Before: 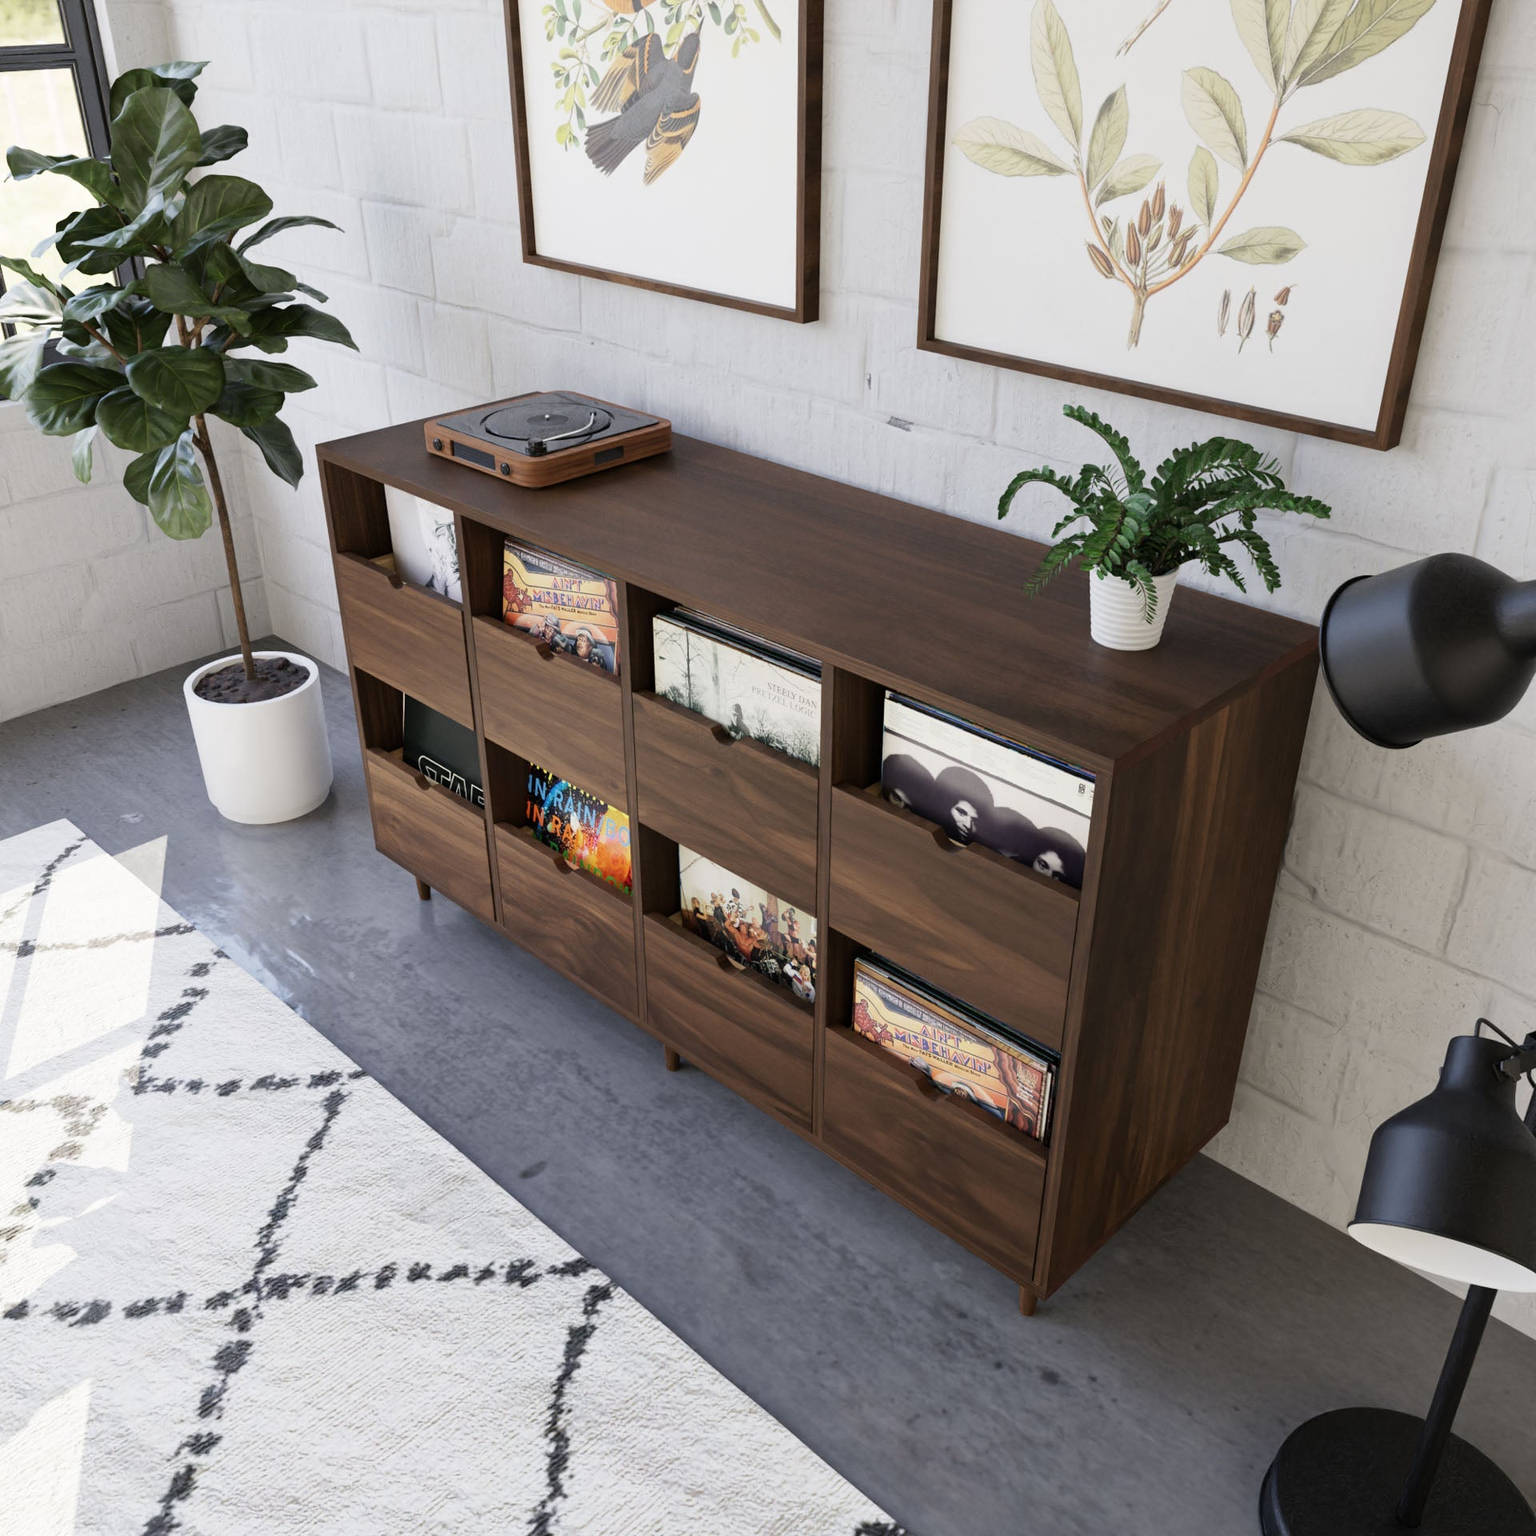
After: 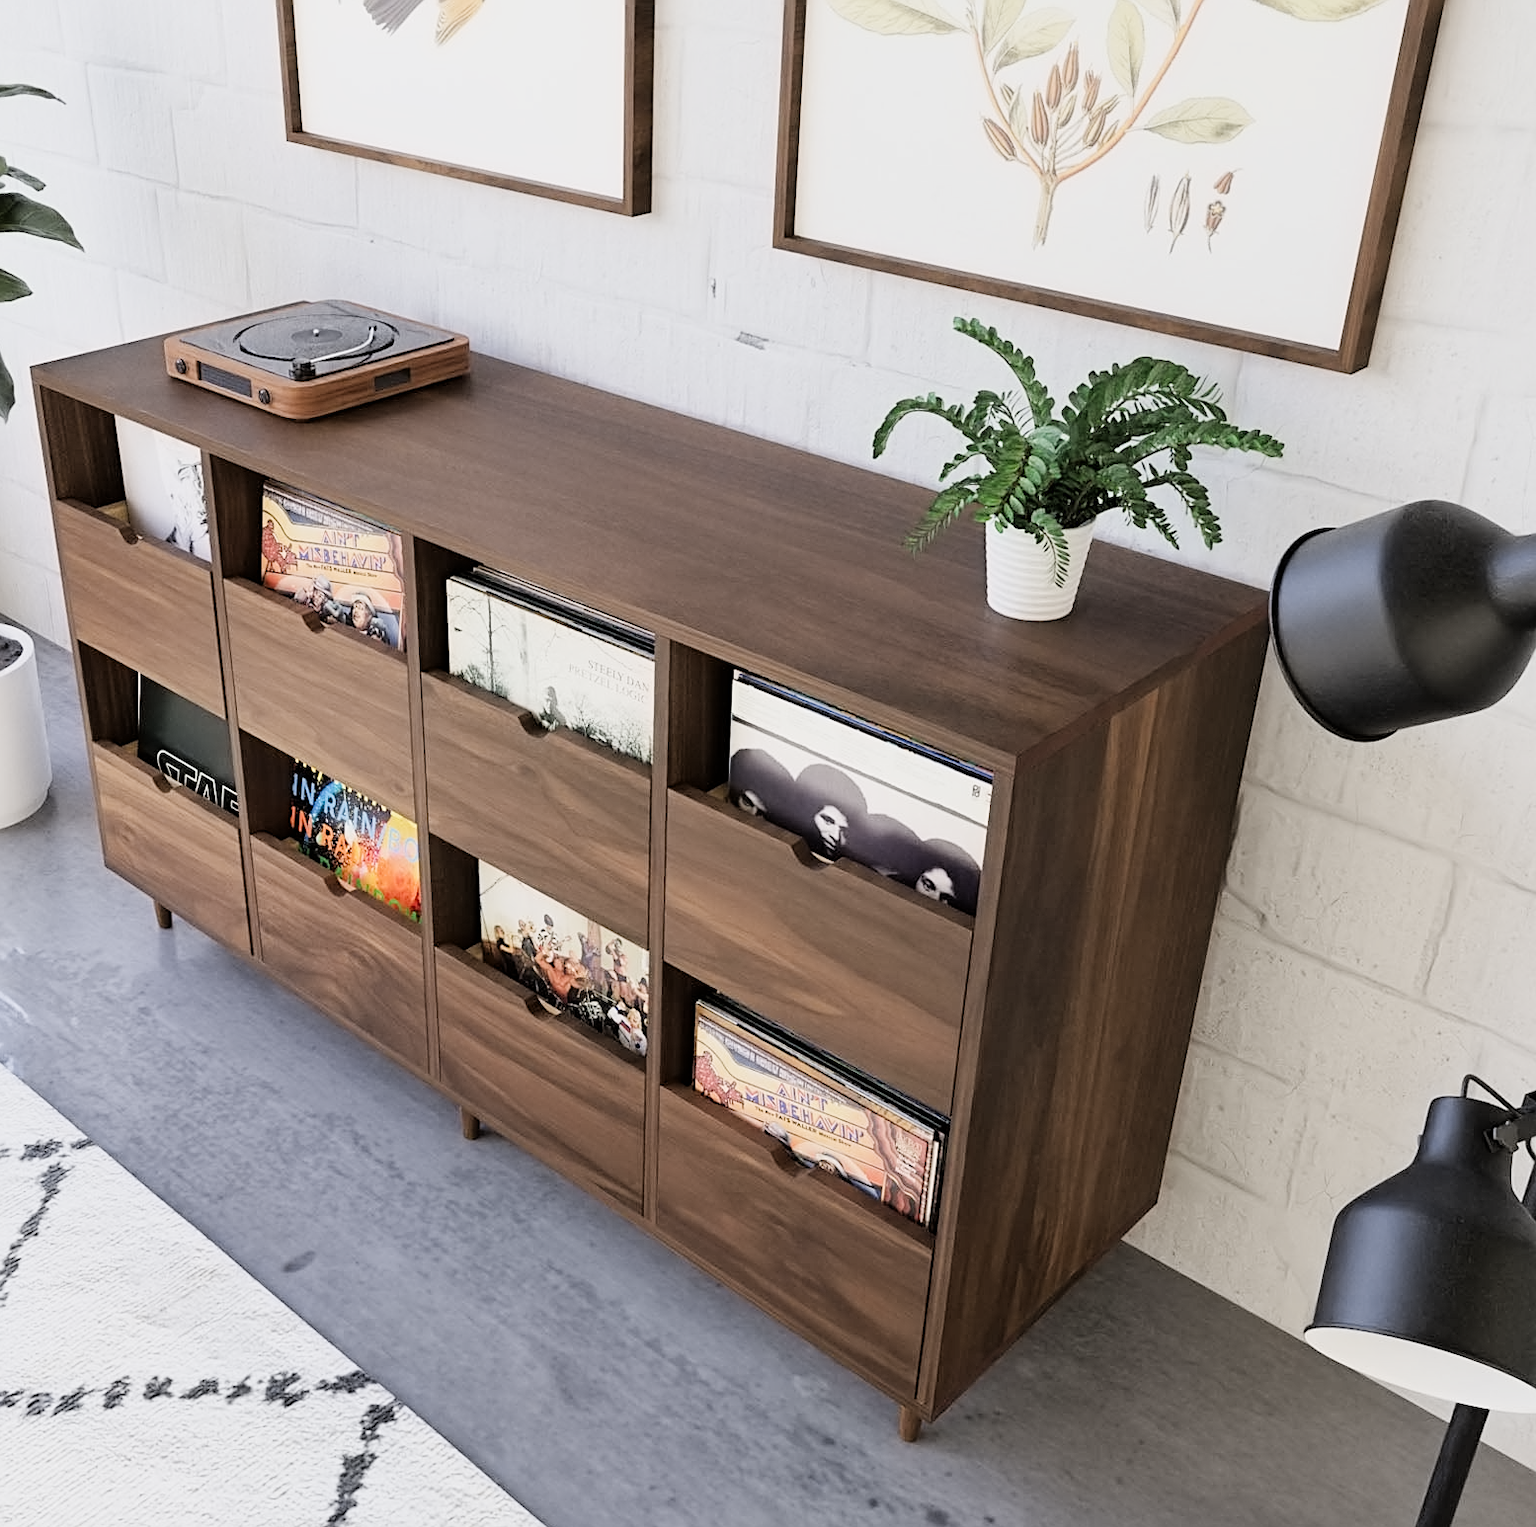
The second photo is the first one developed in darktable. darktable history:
contrast equalizer: octaves 7, y [[0.5 ×6], [0.5 ×6], [0.5 ×6], [0 ×6], [0, 0.039, 0.251, 0.29, 0.293, 0.292]]
sharpen: on, module defaults
crop: left 18.97%, top 9.66%, right 0.001%, bottom 9.774%
filmic rgb: black relative exposure -7.65 EV, white relative exposure 4.56 EV, hardness 3.61, iterations of high-quality reconstruction 0
exposure: black level correction 0, exposure 1.104 EV, compensate exposure bias true, compensate highlight preservation false
